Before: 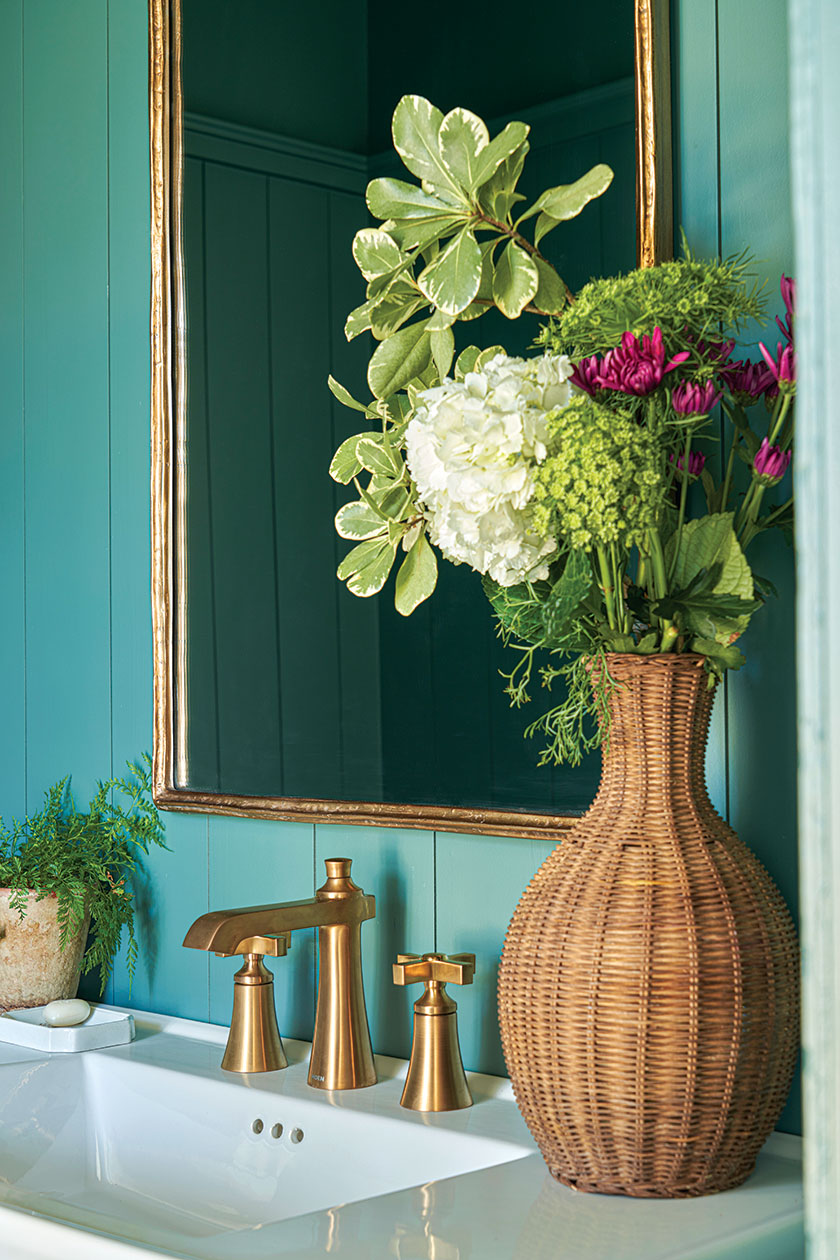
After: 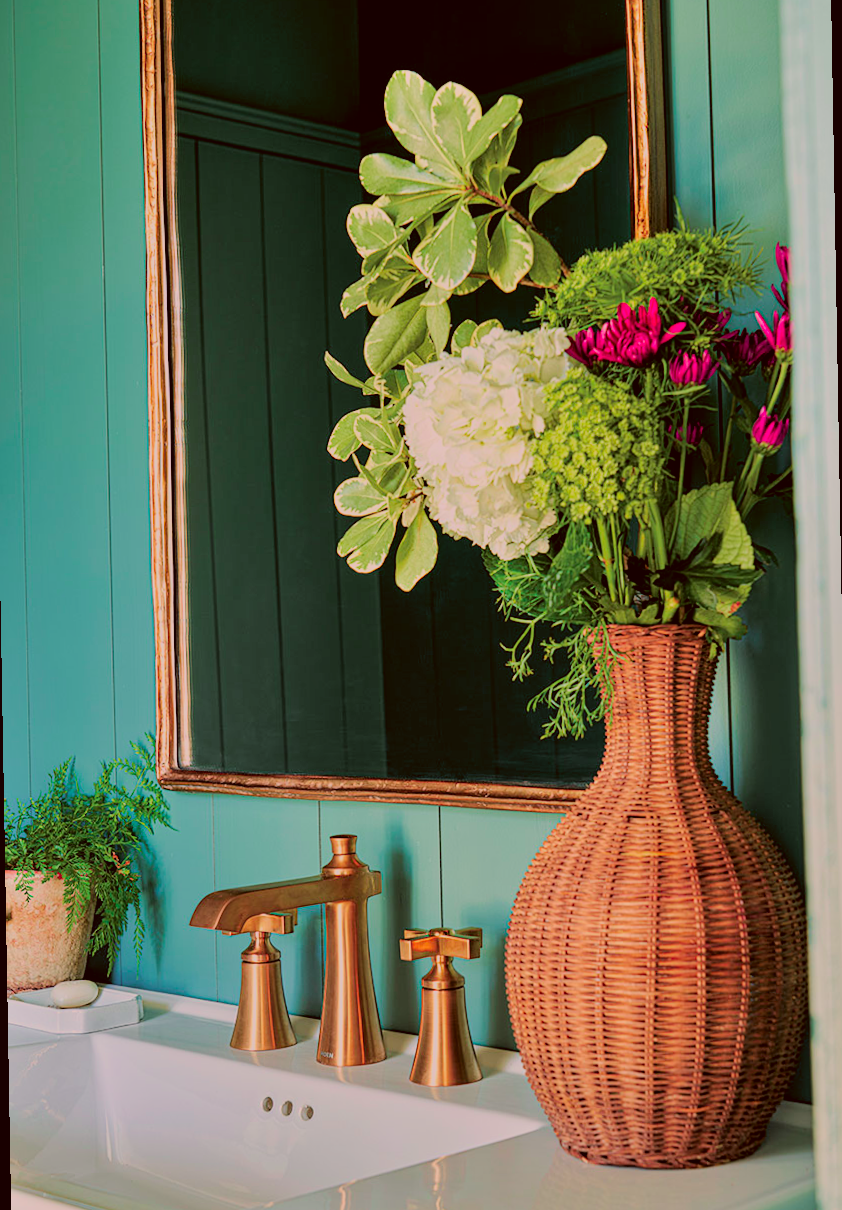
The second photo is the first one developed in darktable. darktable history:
white balance: red 1.009, blue 1.027
shadows and highlights: shadows 37.27, highlights -28.18, soften with gaussian
rotate and perspective: rotation -1°, crop left 0.011, crop right 0.989, crop top 0.025, crop bottom 0.975
filmic rgb: black relative exposure -6.15 EV, white relative exposure 6.96 EV, hardness 2.23, color science v6 (2022)
color correction: highlights a* 6.27, highlights b* 8.19, shadows a* 5.94, shadows b* 7.23, saturation 0.9
color contrast: green-magenta contrast 1.73, blue-yellow contrast 1.15
